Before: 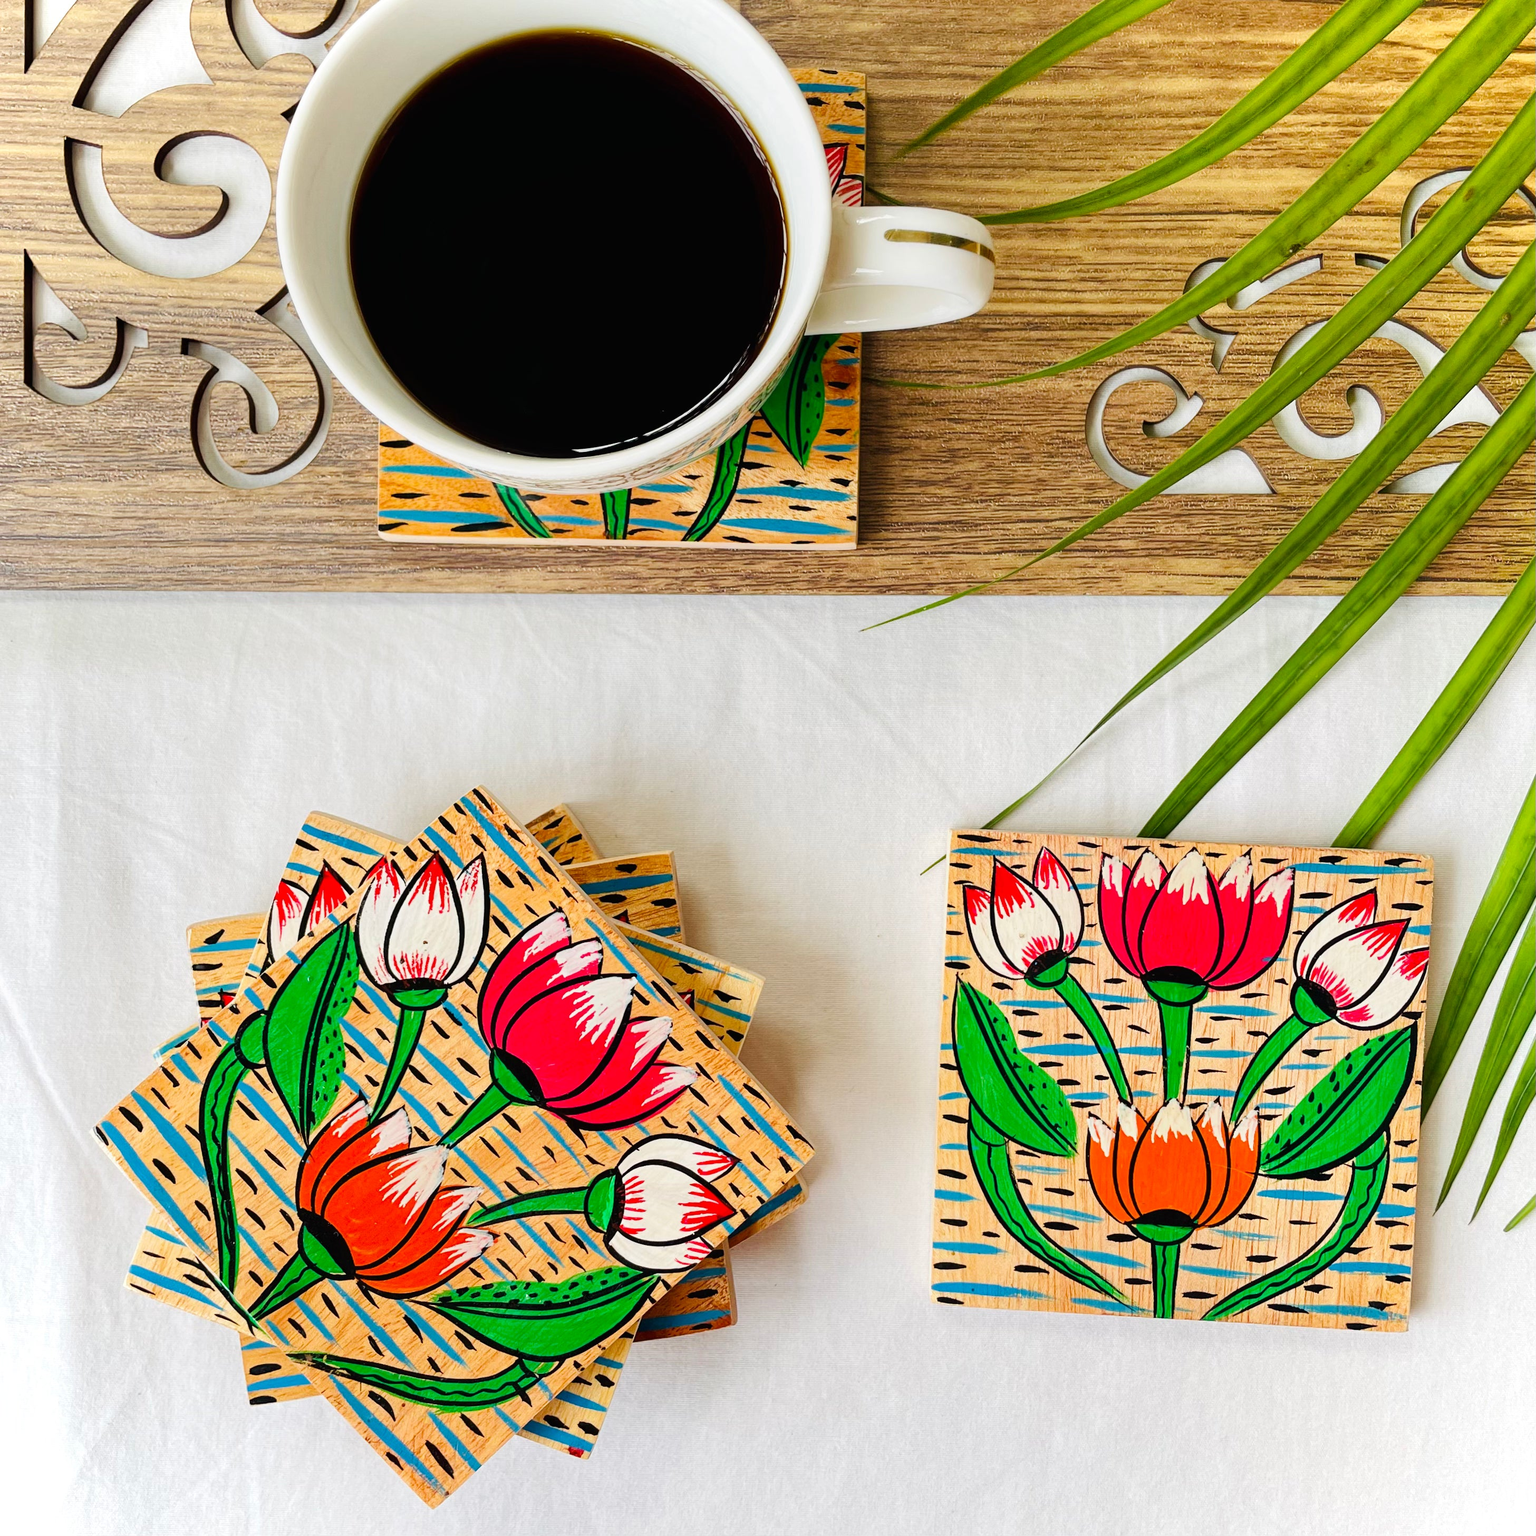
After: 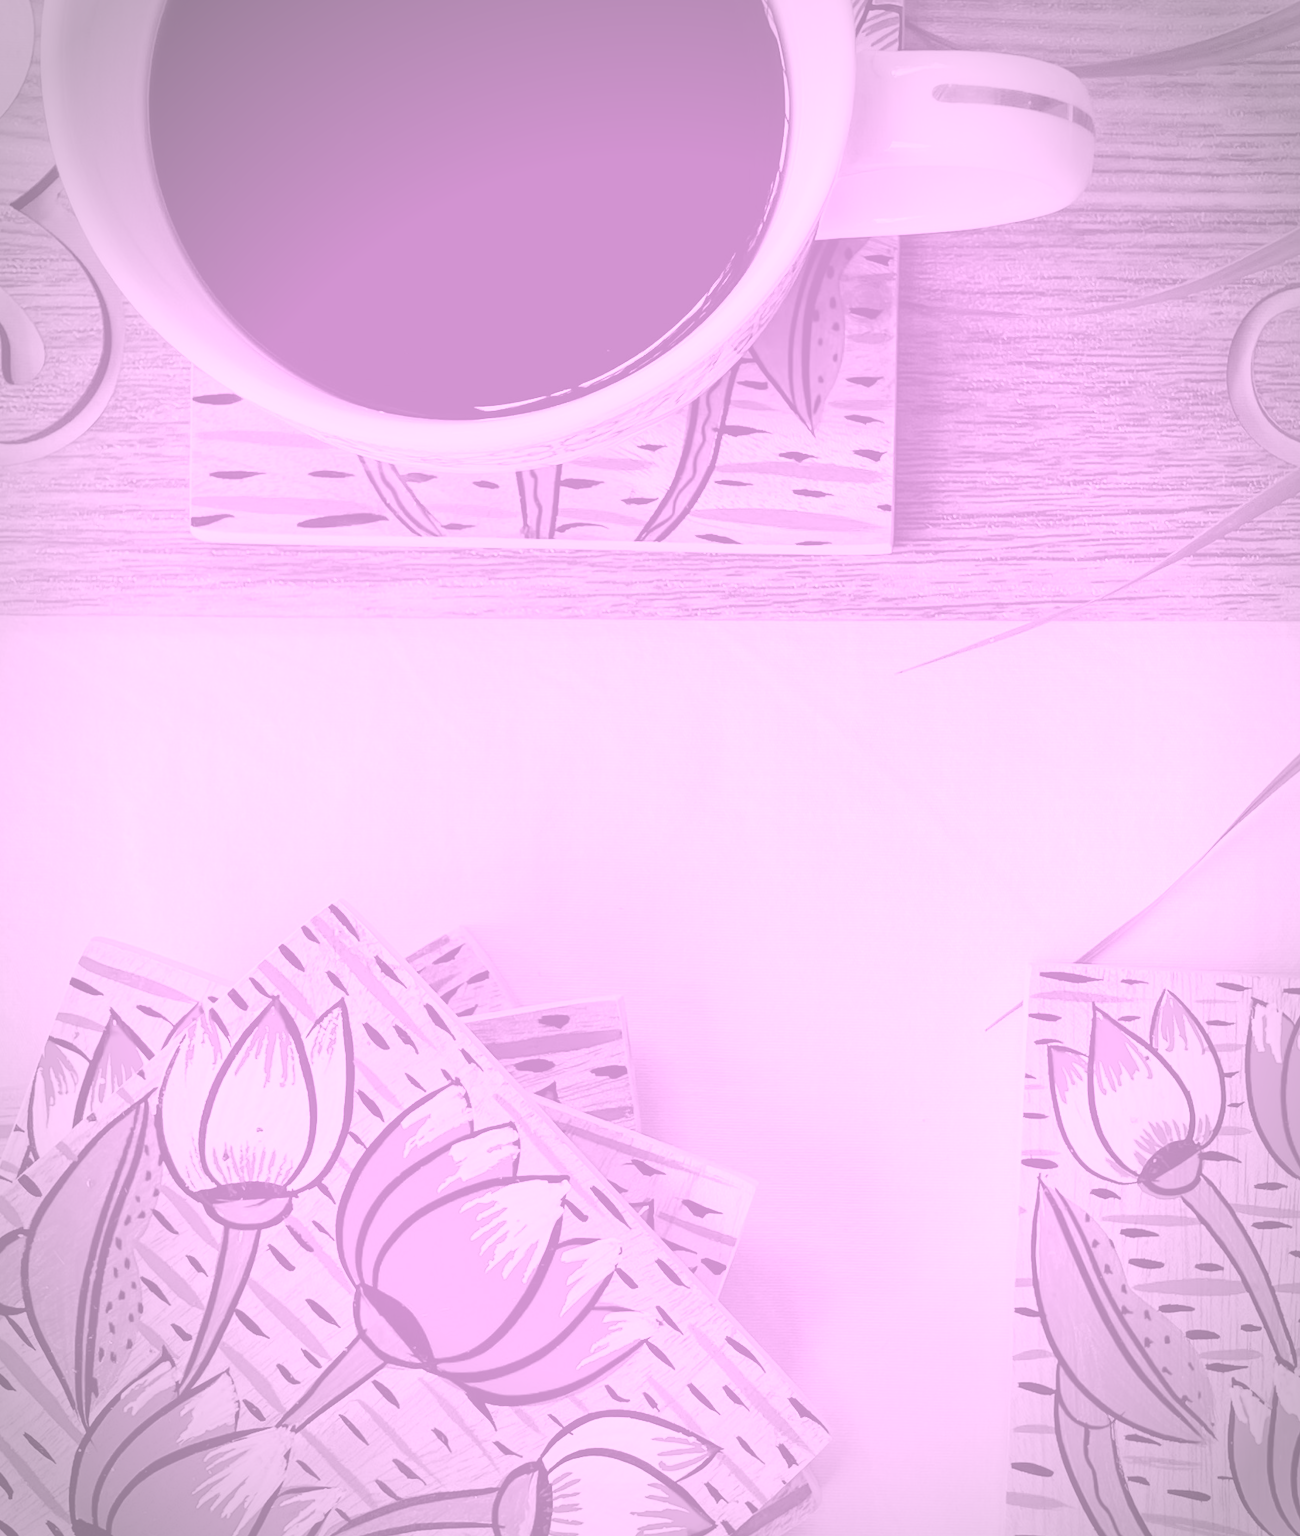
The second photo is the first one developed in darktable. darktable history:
colorize: hue 331.2°, saturation 75%, source mix 30.28%, lightness 70.52%, version 1
crop: left 16.202%, top 11.208%, right 26.045%, bottom 20.557%
vignetting: automatic ratio true
